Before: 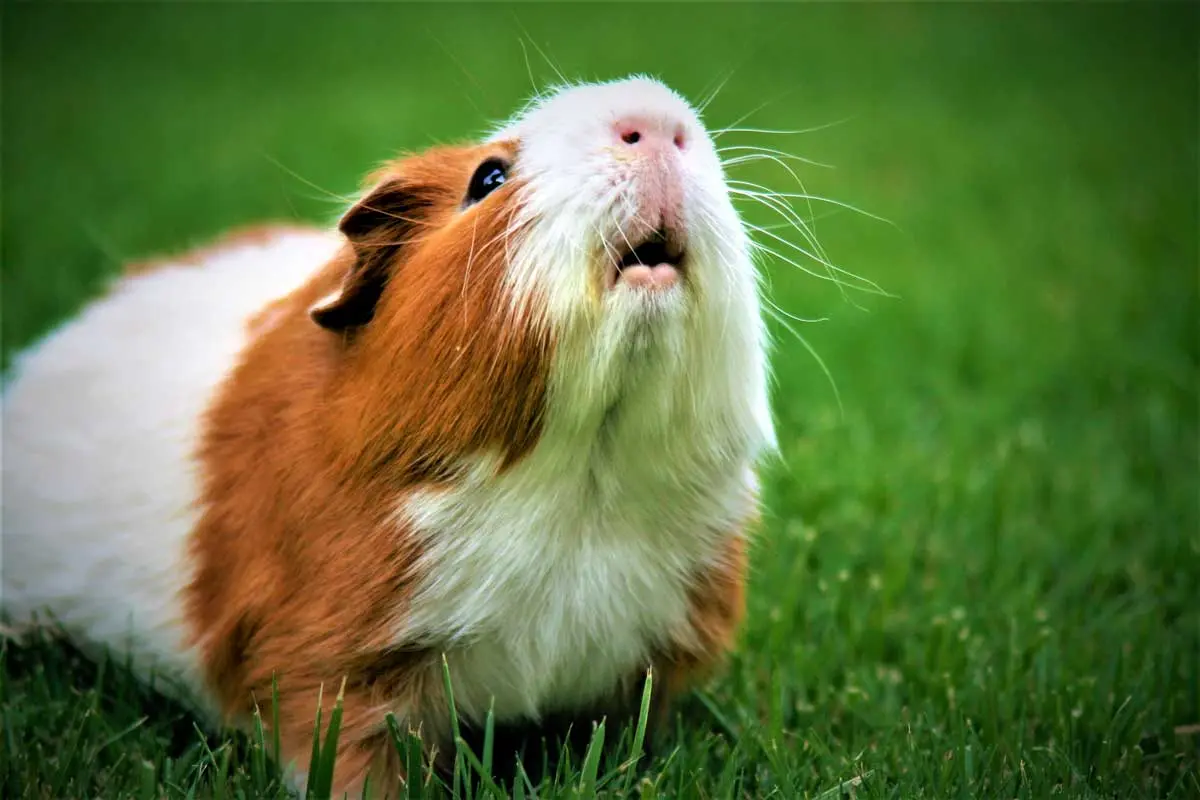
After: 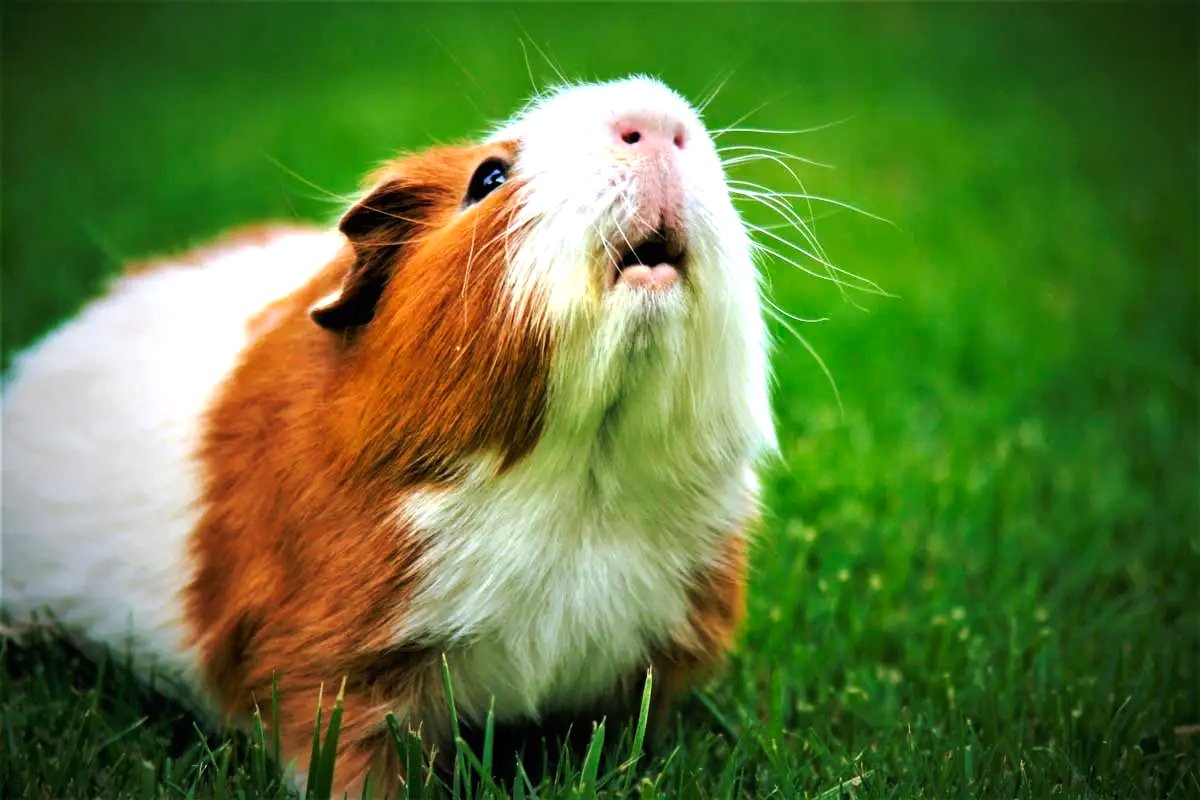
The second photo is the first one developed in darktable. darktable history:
tone curve: curves: ch0 [(0, 0) (0.003, 0.006) (0.011, 0.01) (0.025, 0.017) (0.044, 0.029) (0.069, 0.043) (0.1, 0.064) (0.136, 0.091) (0.177, 0.128) (0.224, 0.162) (0.277, 0.206) (0.335, 0.258) (0.399, 0.324) (0.468, 0.404) (0.543, 0.499) (0.623, 0.595) (0.709, 0.693) (0.801, 0.786) (0.898, 0.883) (1, 1)], preserve colors none
exposure: exposure 0.4 EV, compensate highlight preservation false
